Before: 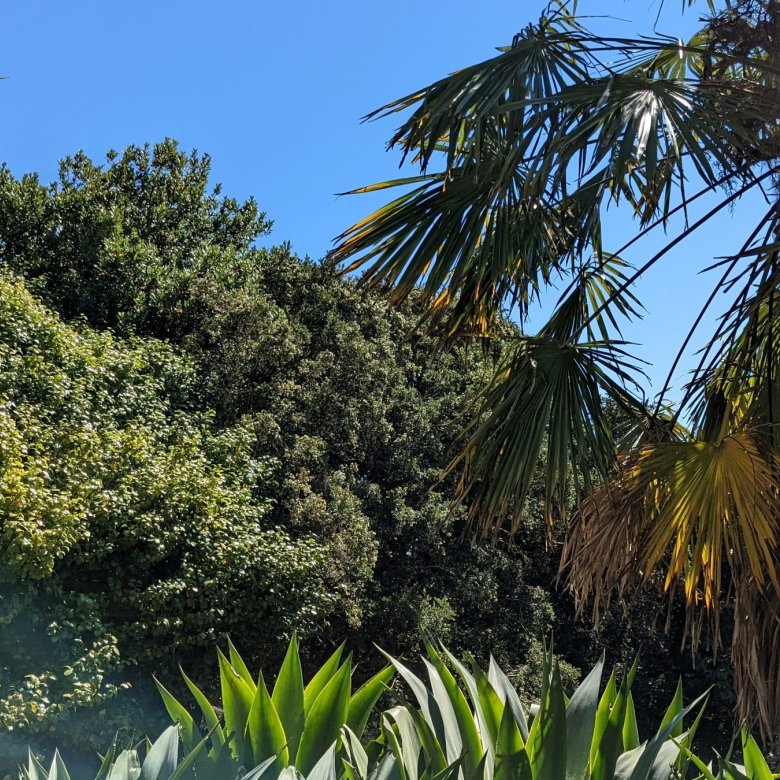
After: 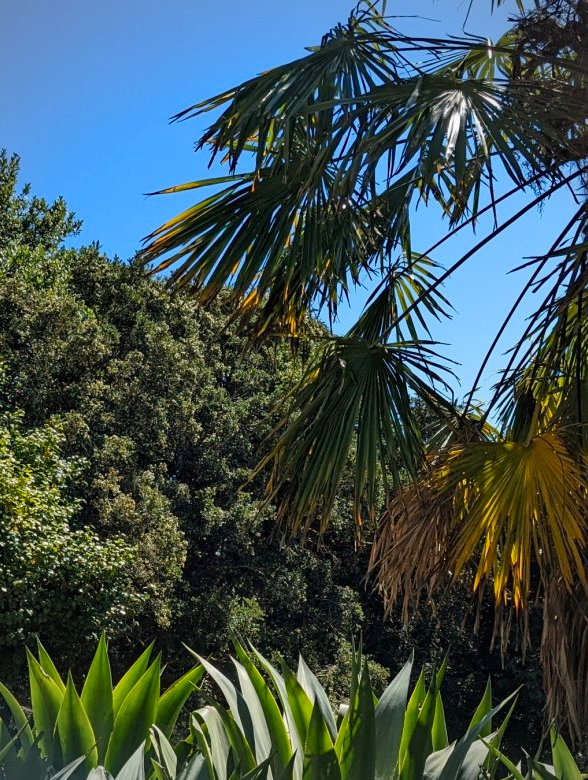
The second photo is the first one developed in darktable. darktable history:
vignetting: fall-off radius 60.92%
crop and rotate: left 24.6%
color balance rgb: linear chroma grading › shadows -8%, linear chroma grading › global chroma 10%, perceptual saturation grading › global saturation 2%, perceptual saturation grading › highlights -2%, perceptual saturation grading › mid-tones 4%, perceptual saturation grading › shadows 8%, perceptual brilliance grading › global brilliance 2%, perceptual brilliance grading › highlights -4%, global vibrance 16%, saturation formula JzAzBz (2021)
